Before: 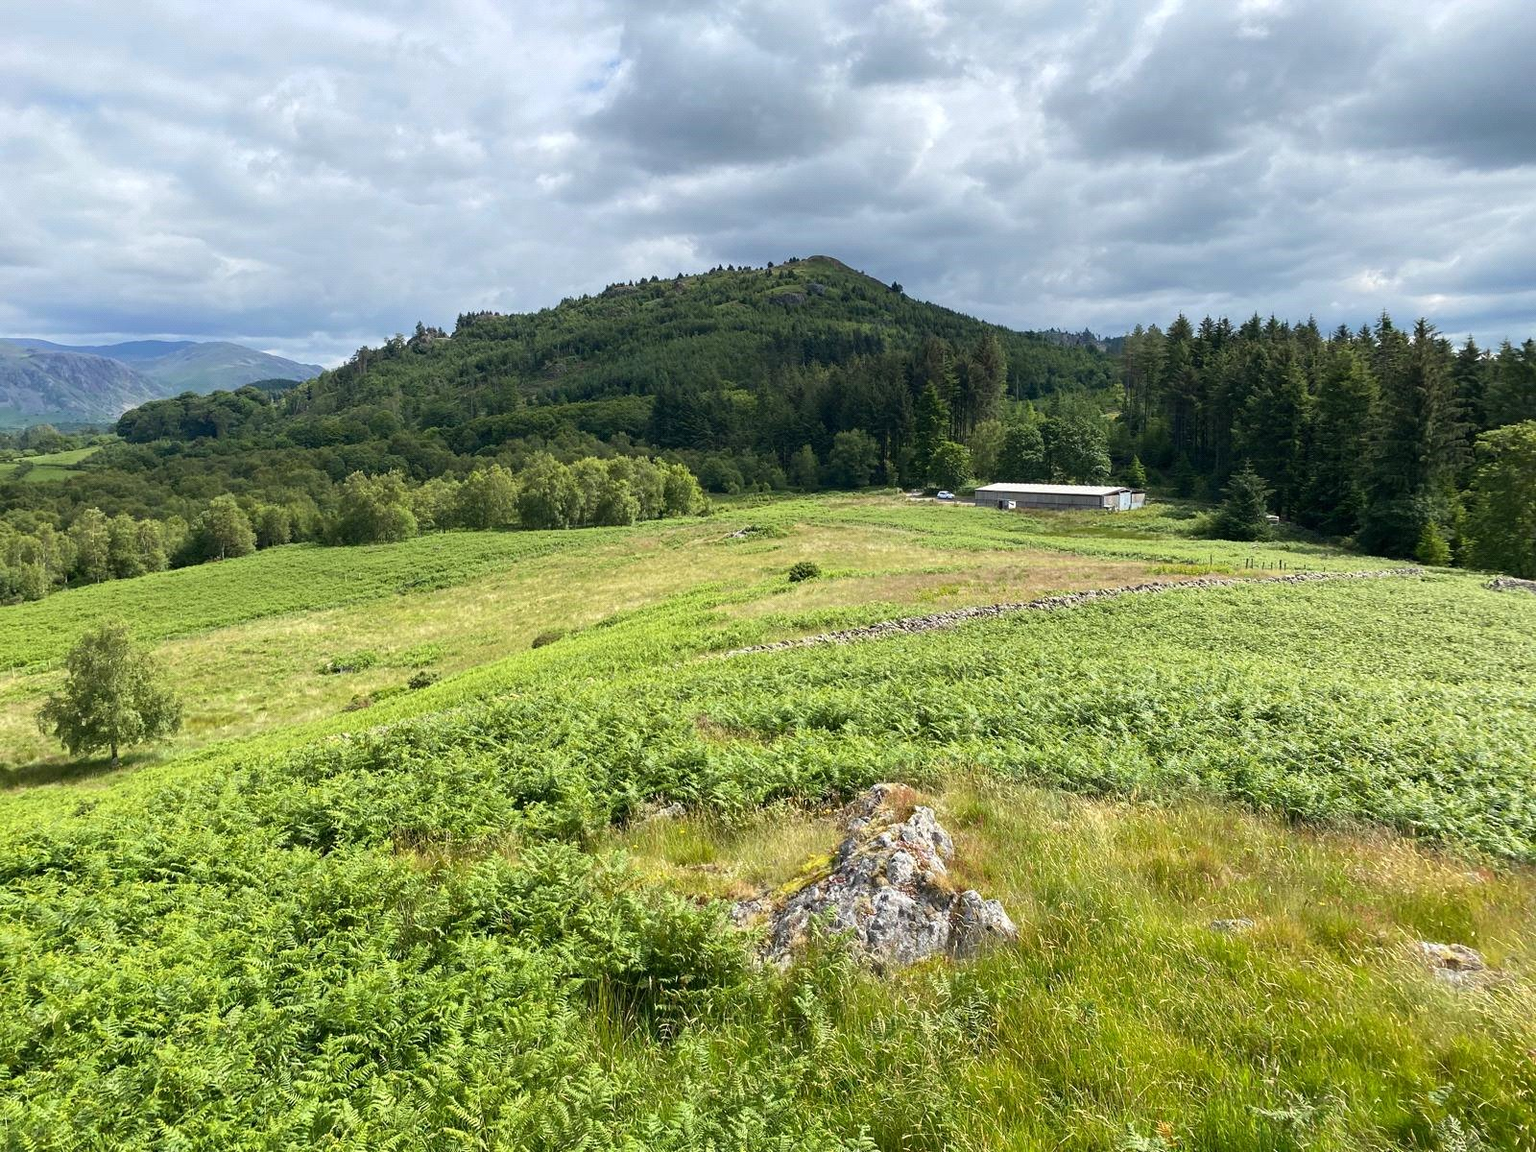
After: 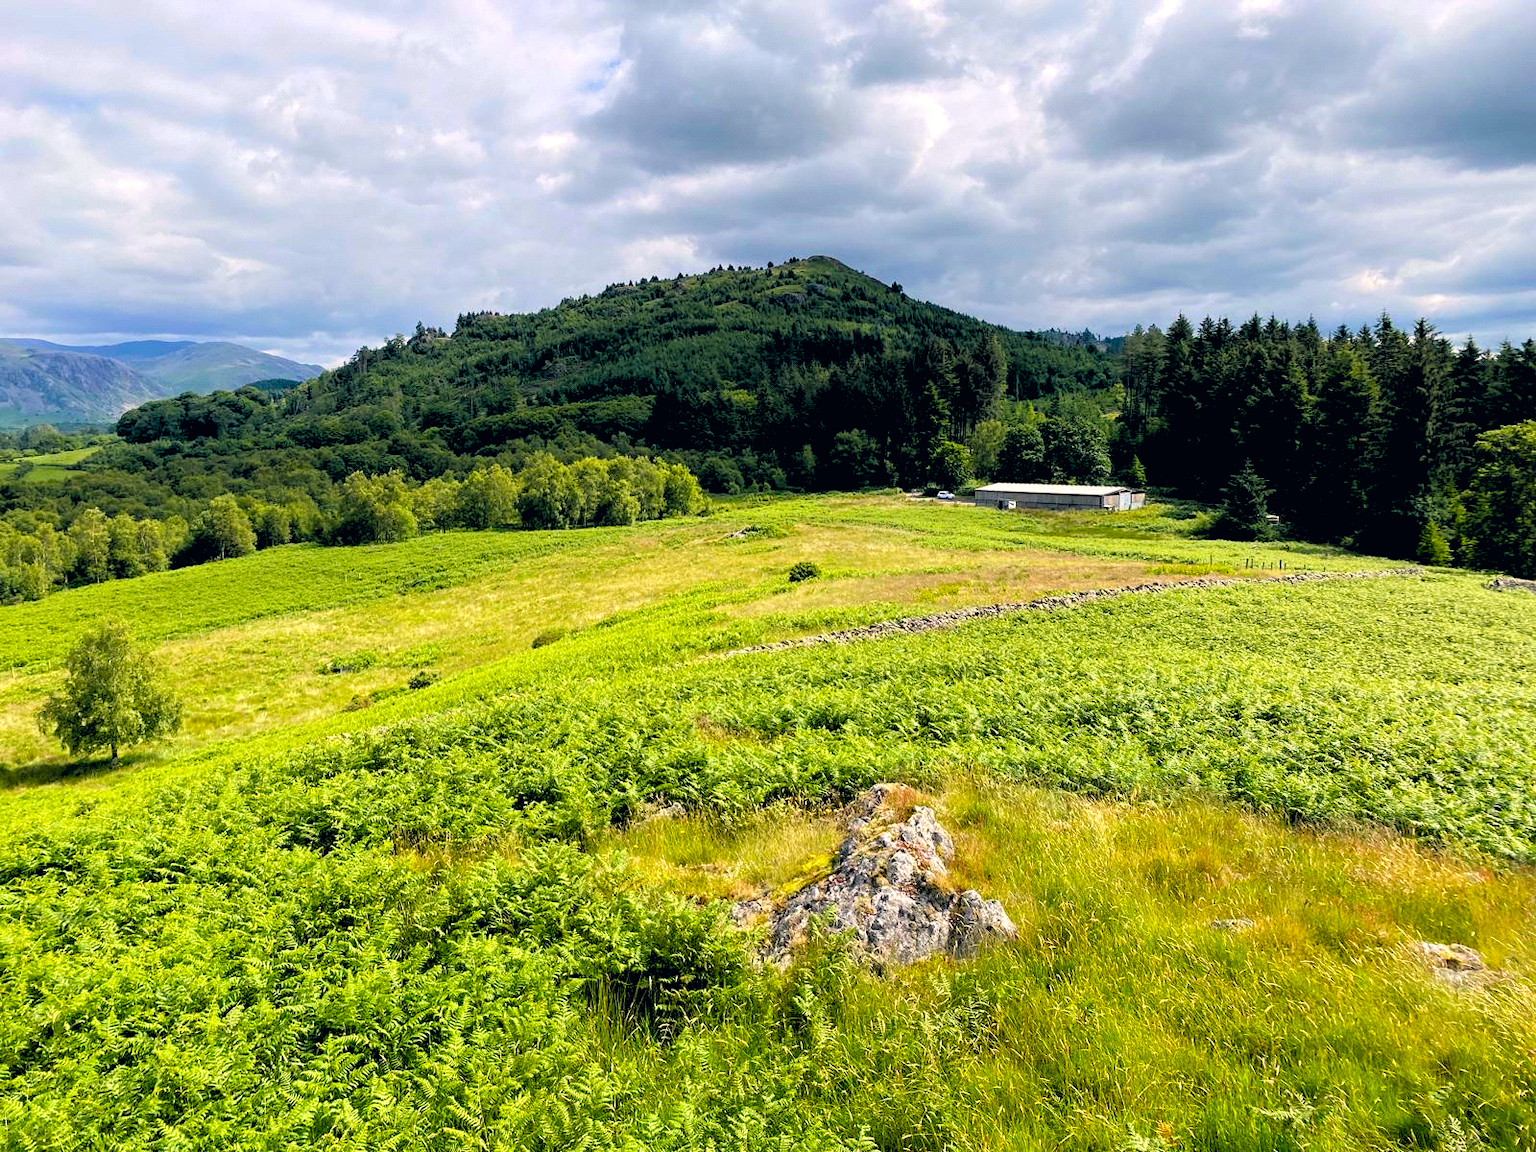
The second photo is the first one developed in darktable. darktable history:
velvia: strength 32%, mid-tones bias 0.2
color correction: highlights a* 5.38, highlights b* 5.3, shadows a* -4.26, shadows b* -5.11
rgb levels: levels [[0.029, 0.461, 0.922], [0, 0.5, 1], [0, 0.5, 1]]
